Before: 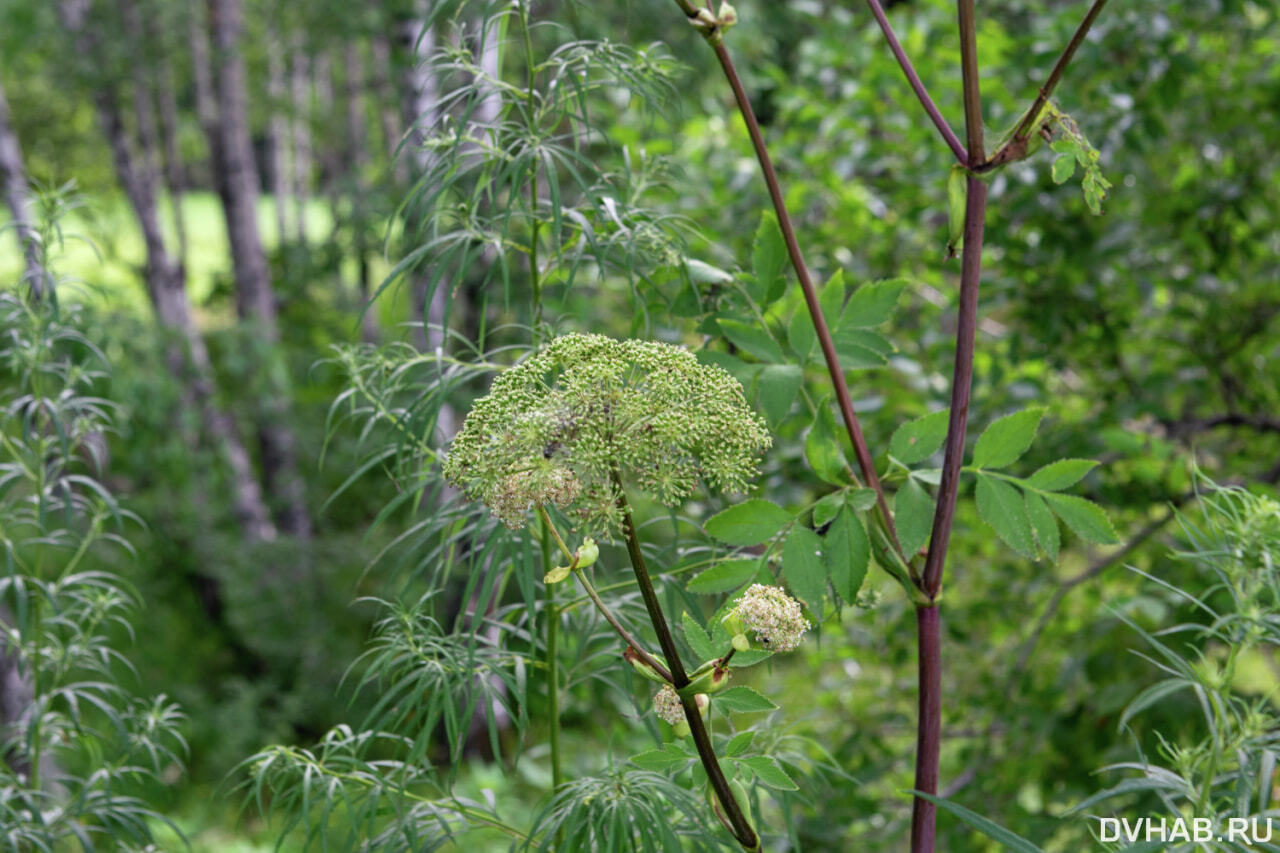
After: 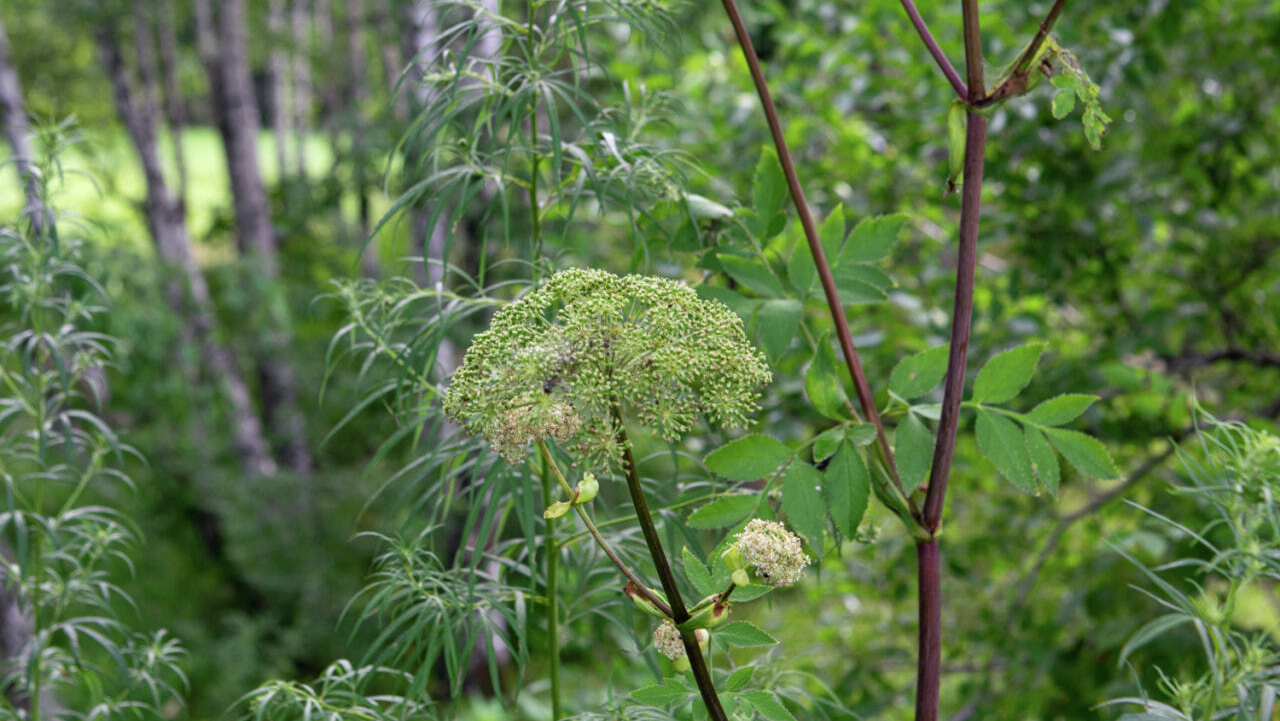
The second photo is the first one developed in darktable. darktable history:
crop: top 7.623%, bottom 7.785%
